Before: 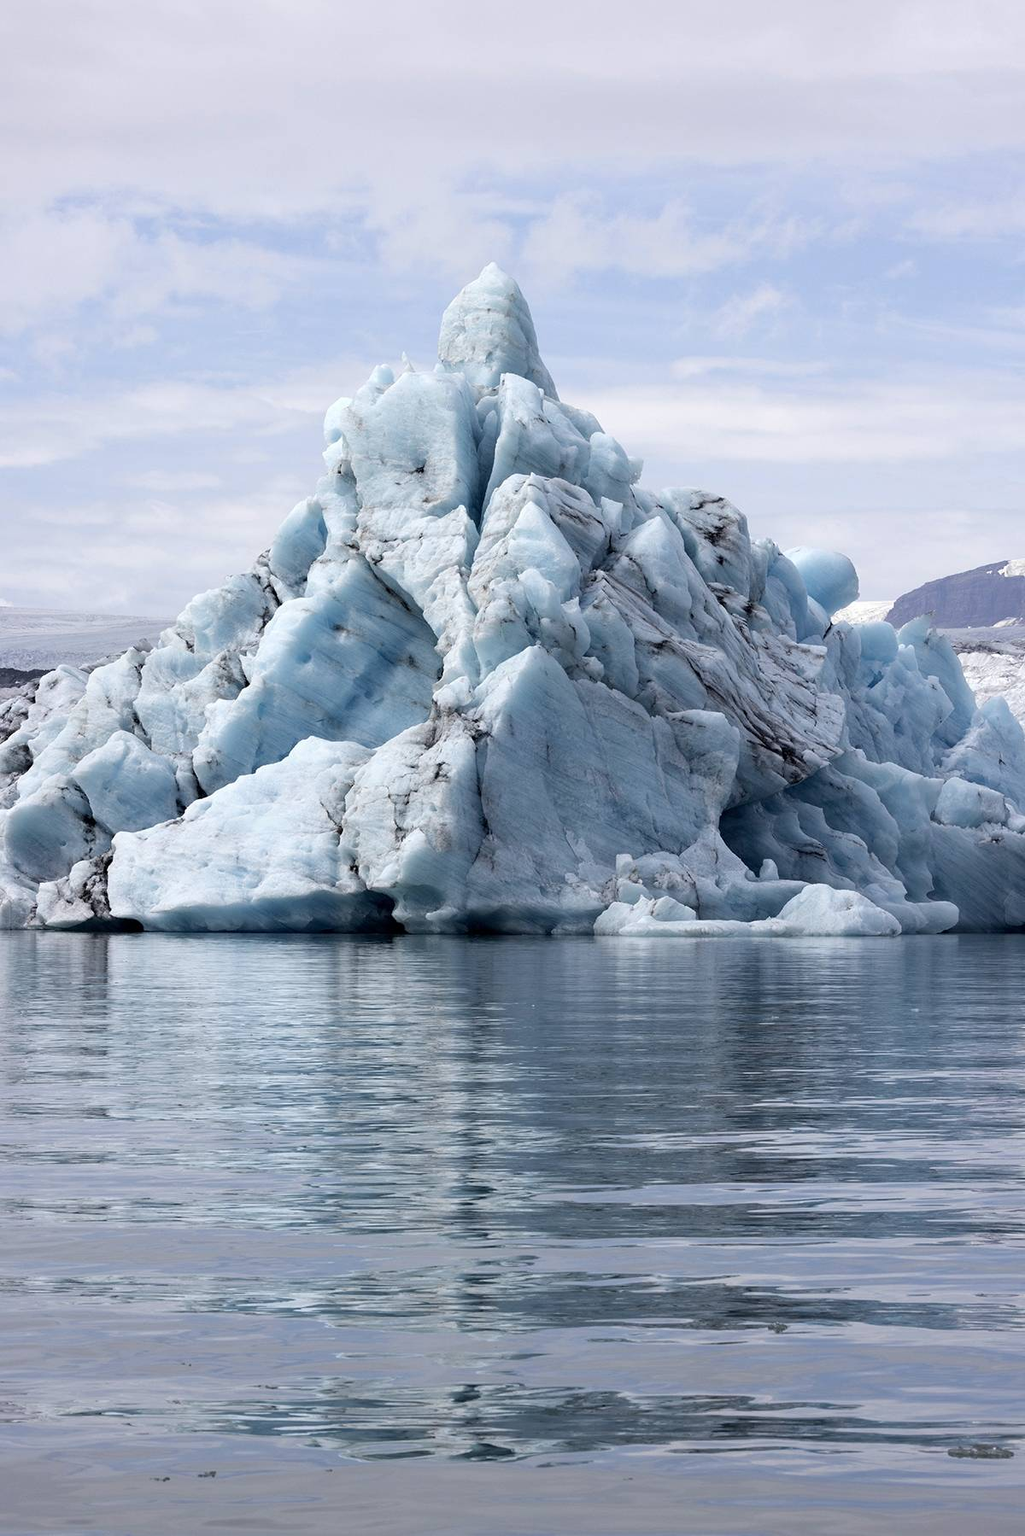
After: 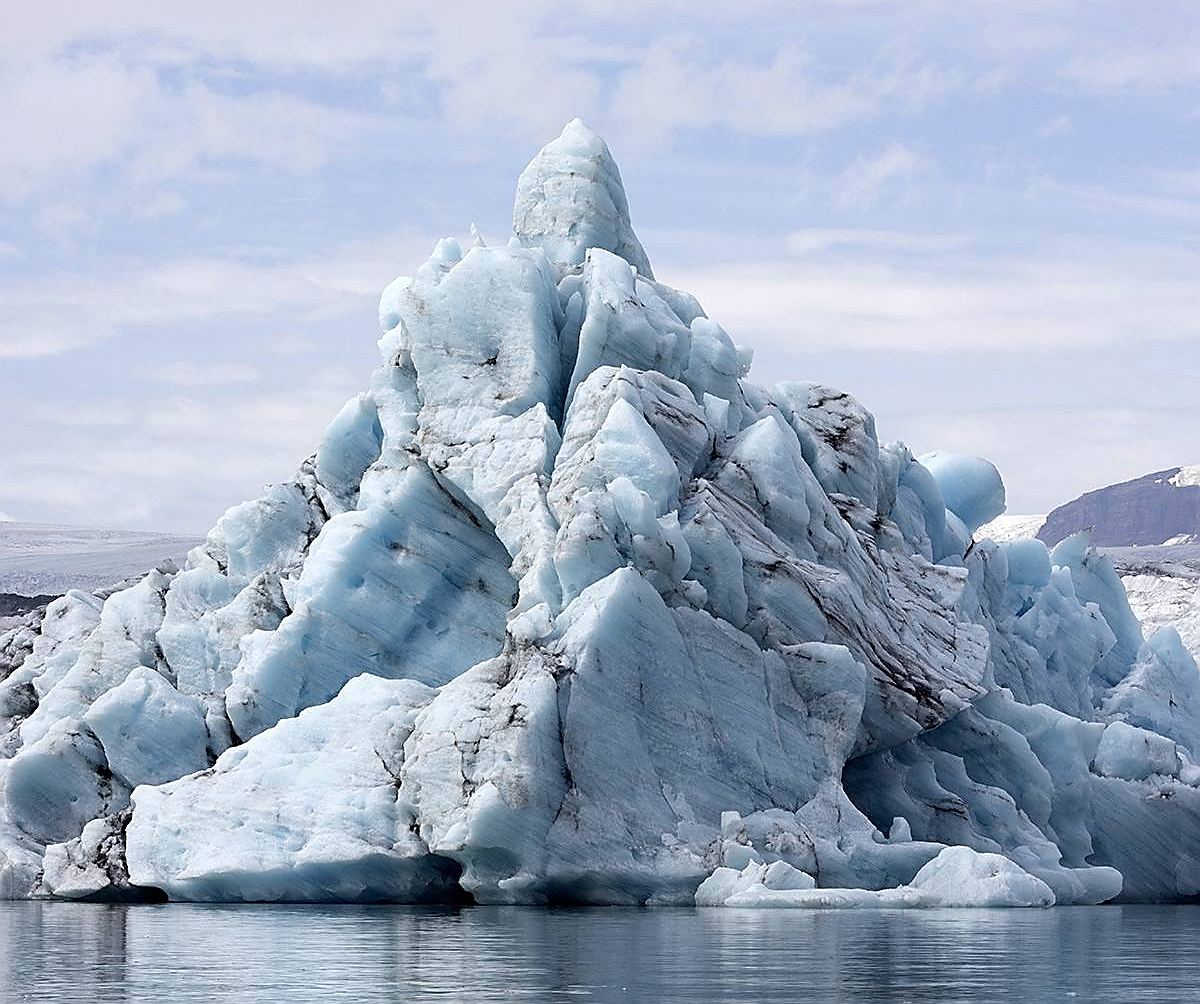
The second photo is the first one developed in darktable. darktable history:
sharpen: radius 1.356, amount 1.256, threshold 0.746
crop and rotate: top 10.54%, bottom 33.63%
